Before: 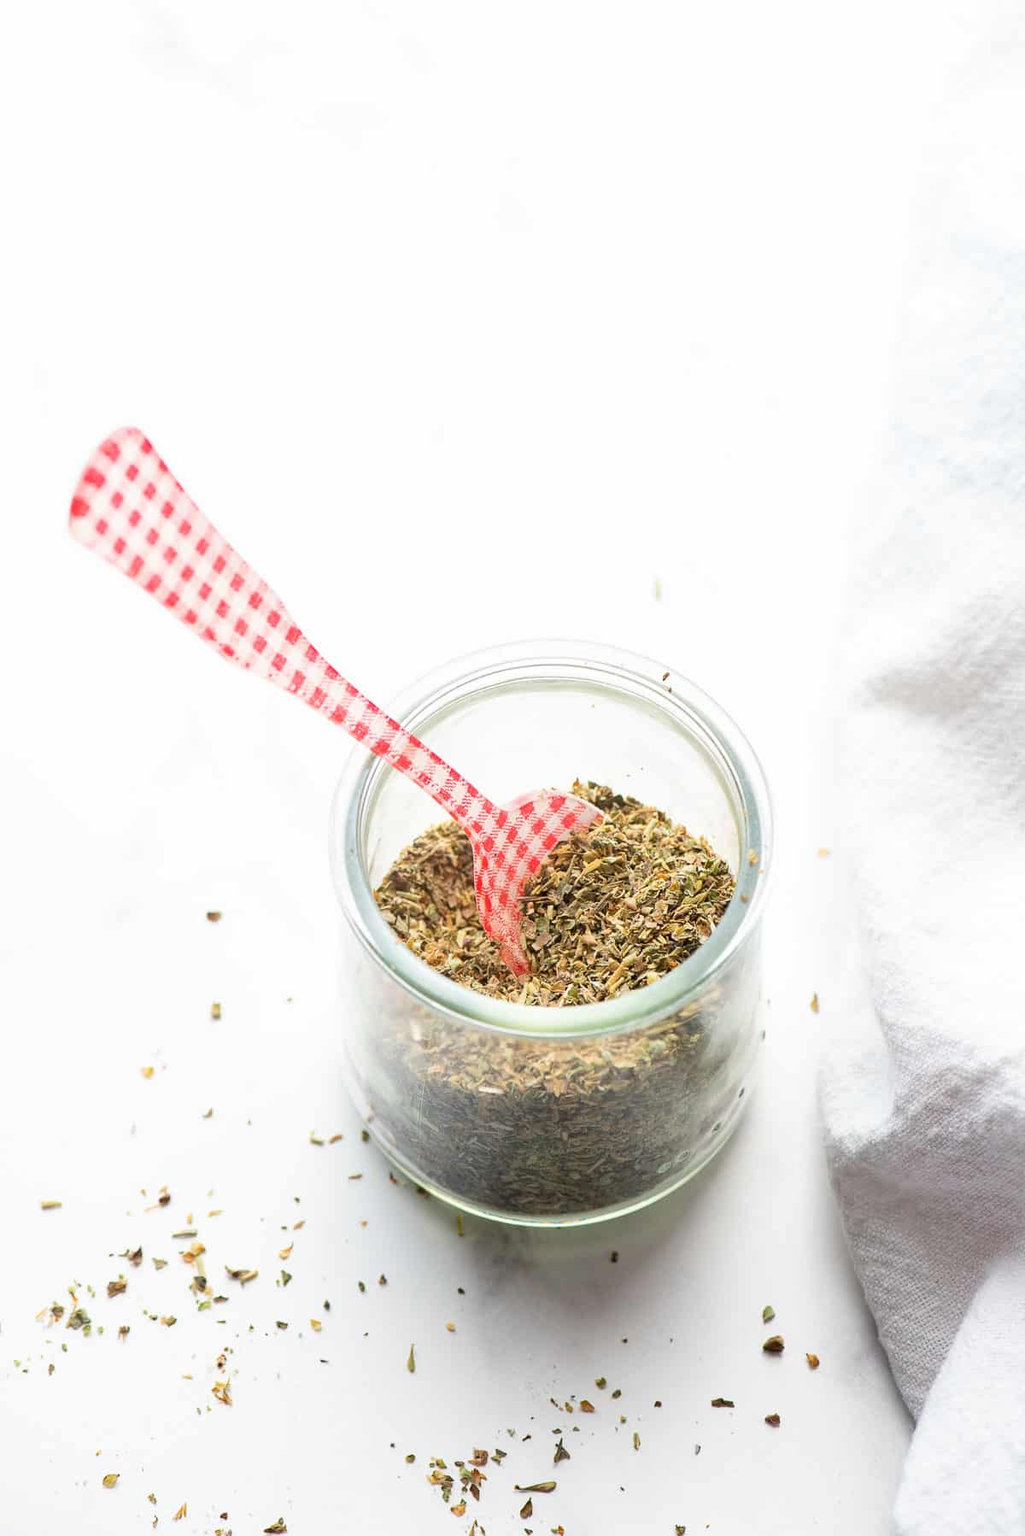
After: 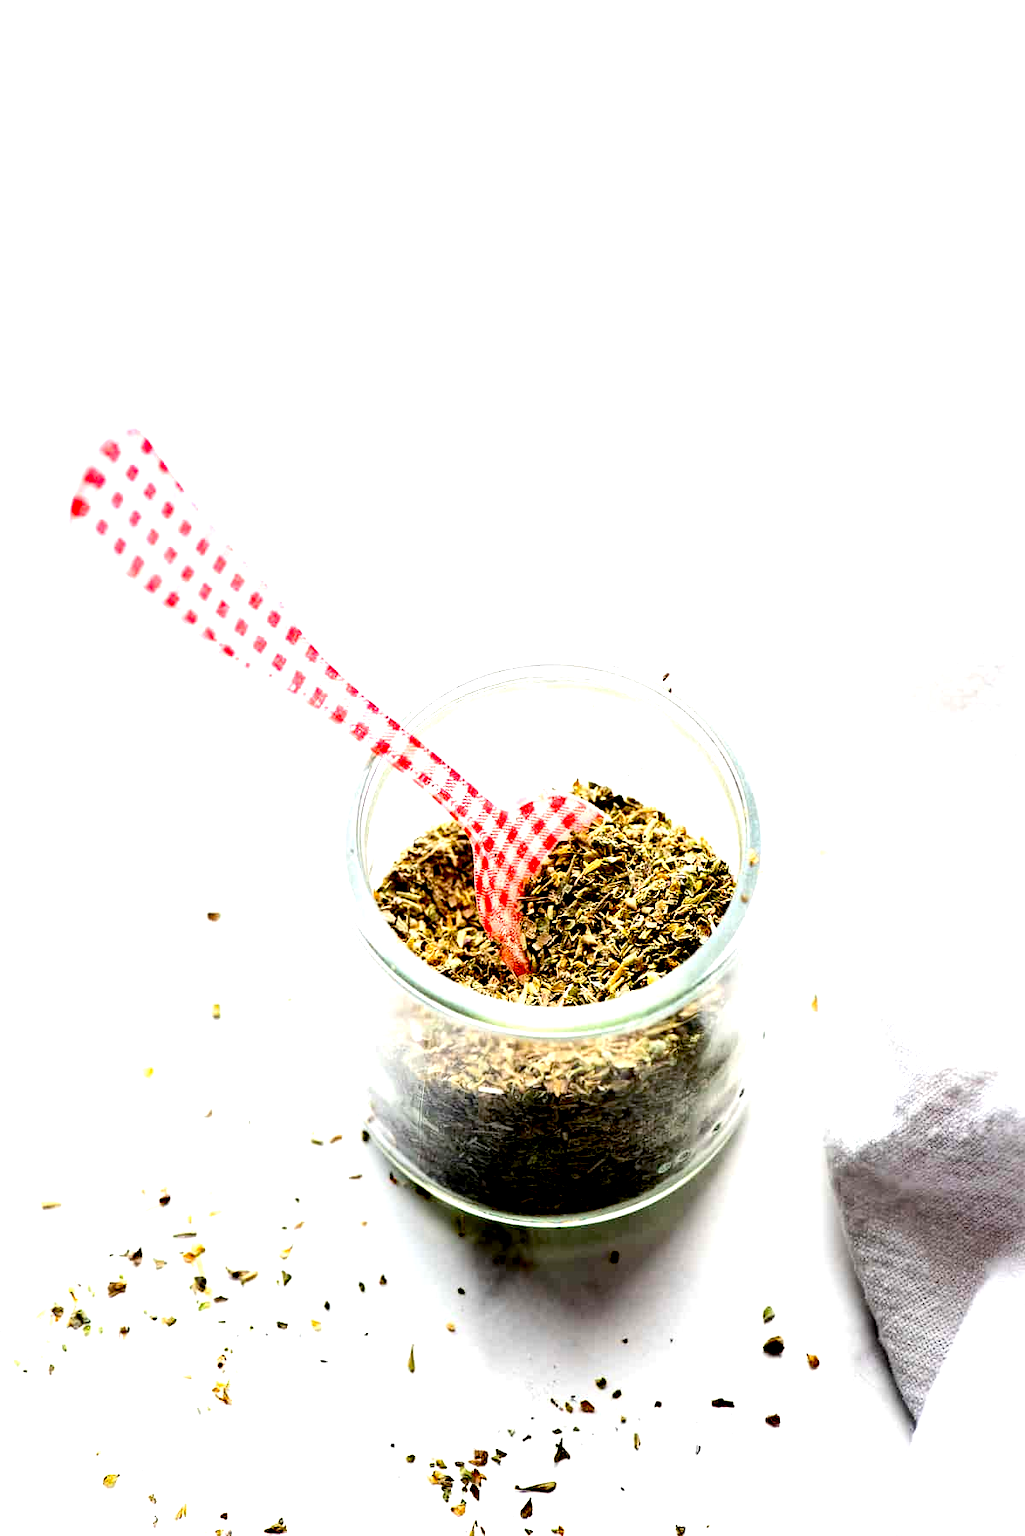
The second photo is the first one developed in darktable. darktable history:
tone equalizer: -8 EV -1.12 EV, -7 EV -1.03 EV, -6 EV -0.868 EV, -5 EV -0.582 EV, -3 EV 0.559 EV, -2 EV 0.891 EV, -1 EV 0.999 EV, +0 EV 1.08 EV, edges refinement/feathering 500, mask exposure compensation -1.57 EV, preserve details no
exposure: black level correction 0.1, exposure -0.093 EV, compensate highlight preservation false
